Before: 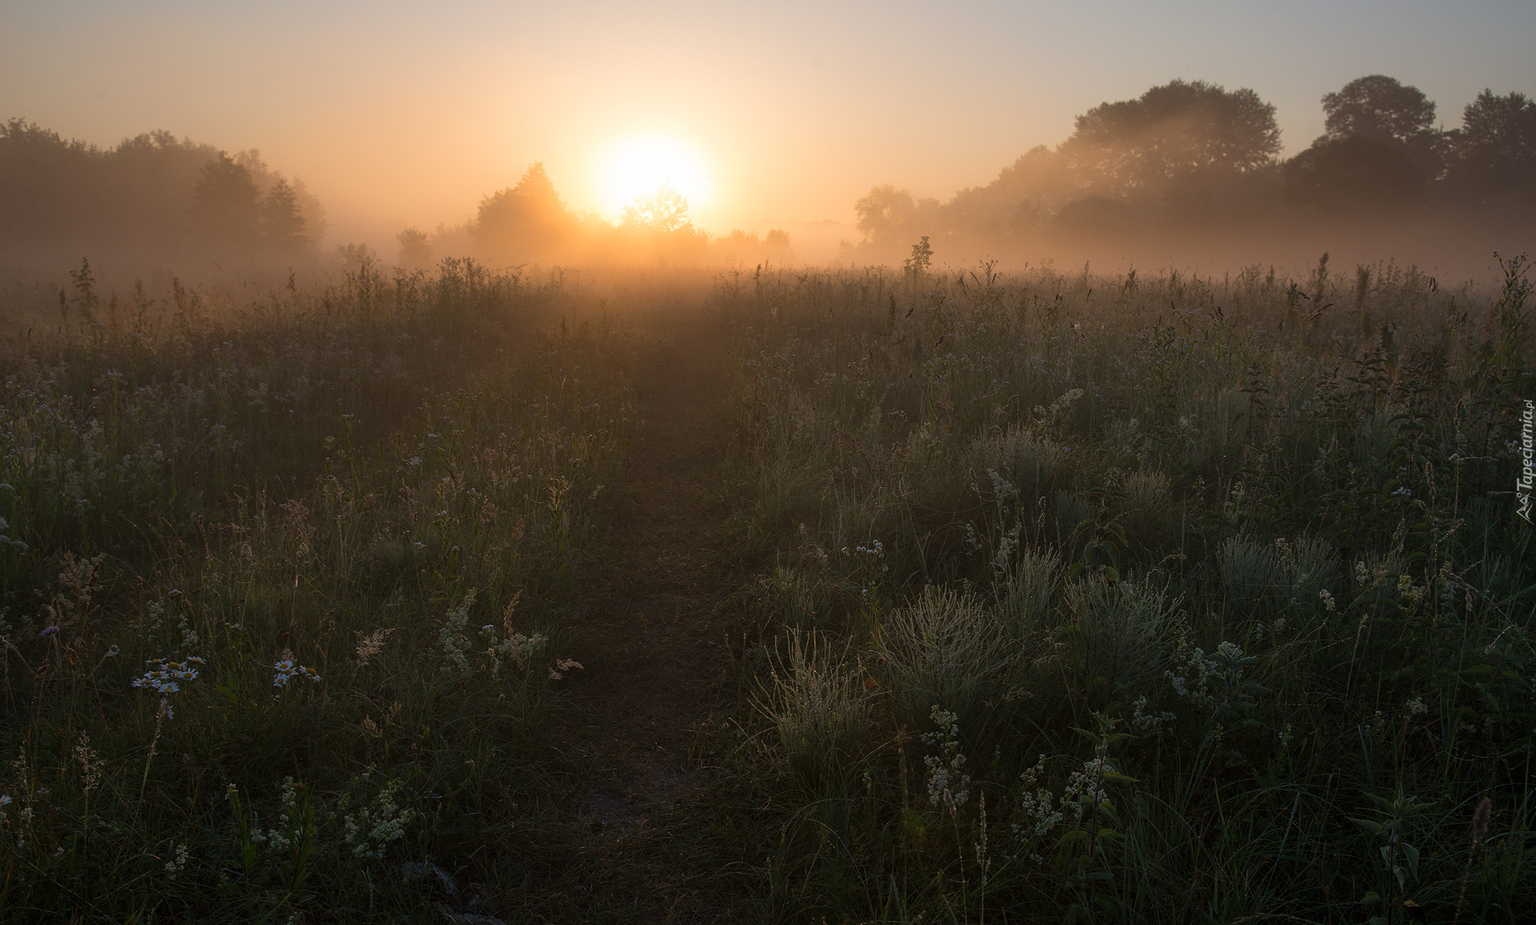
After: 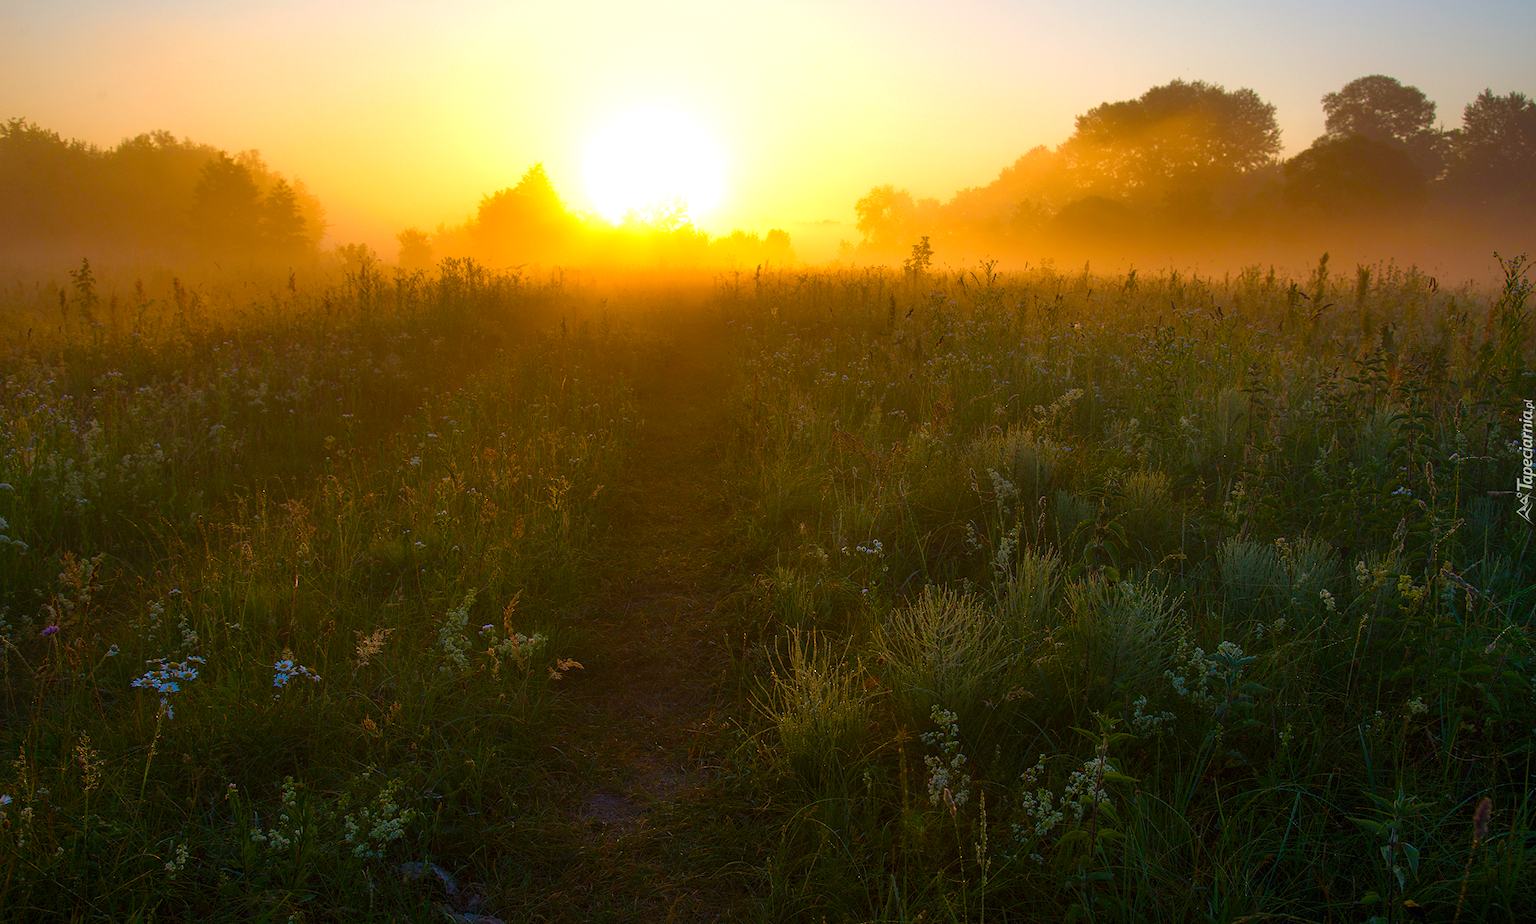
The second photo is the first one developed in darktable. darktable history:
exposure: exposure 0.15 EV, compensate highlight preservation false
color balance rgb: linear chroma grading › global chroma 25%, perceptual saturation grading › global saturation 45%, perceptual saturation grading › highlights -50%, perceptual saturation grading › shadows 30%, perceptual brilliance grading › global brilliance 18%, global vibrance 40%
